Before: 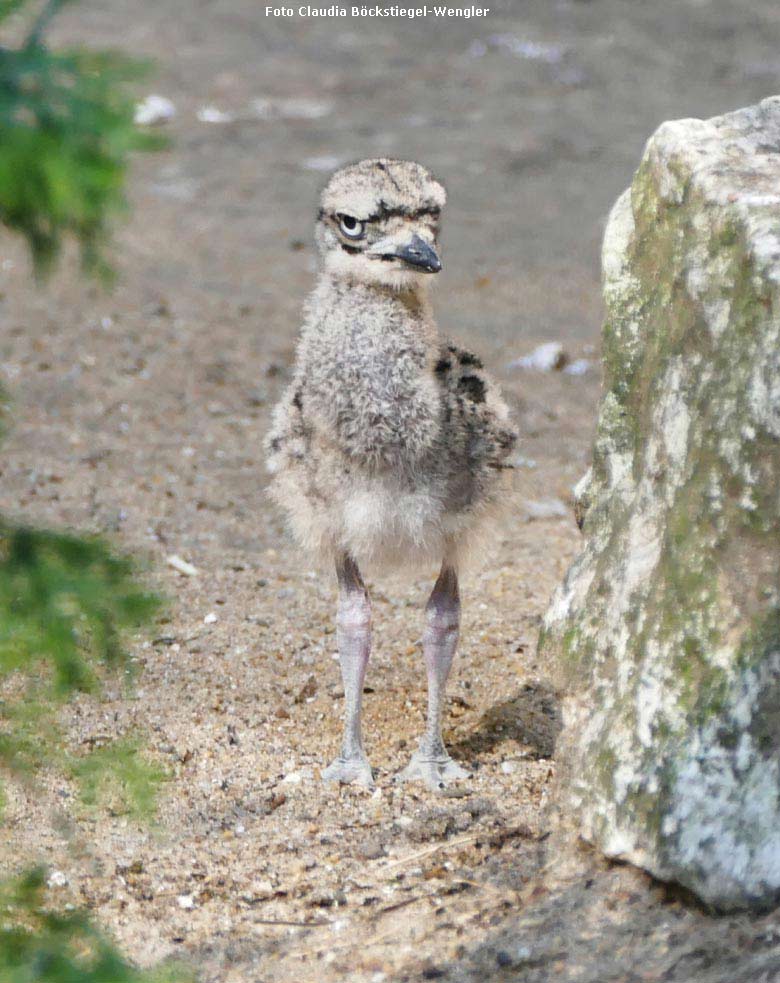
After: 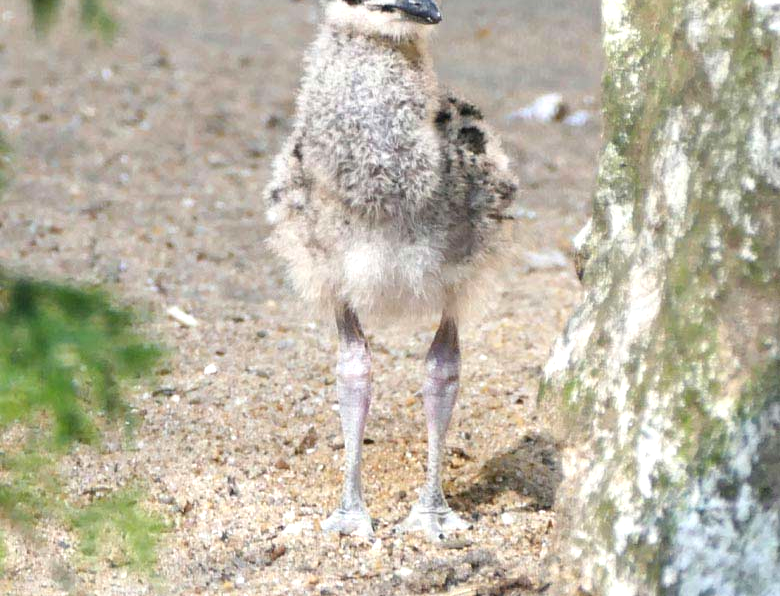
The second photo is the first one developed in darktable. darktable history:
crop and rotate: top 25.357%, bottom 13.942%
exposure: exposure 0.485 EV, compensate highlight preservation false
white balance: emerald 1
